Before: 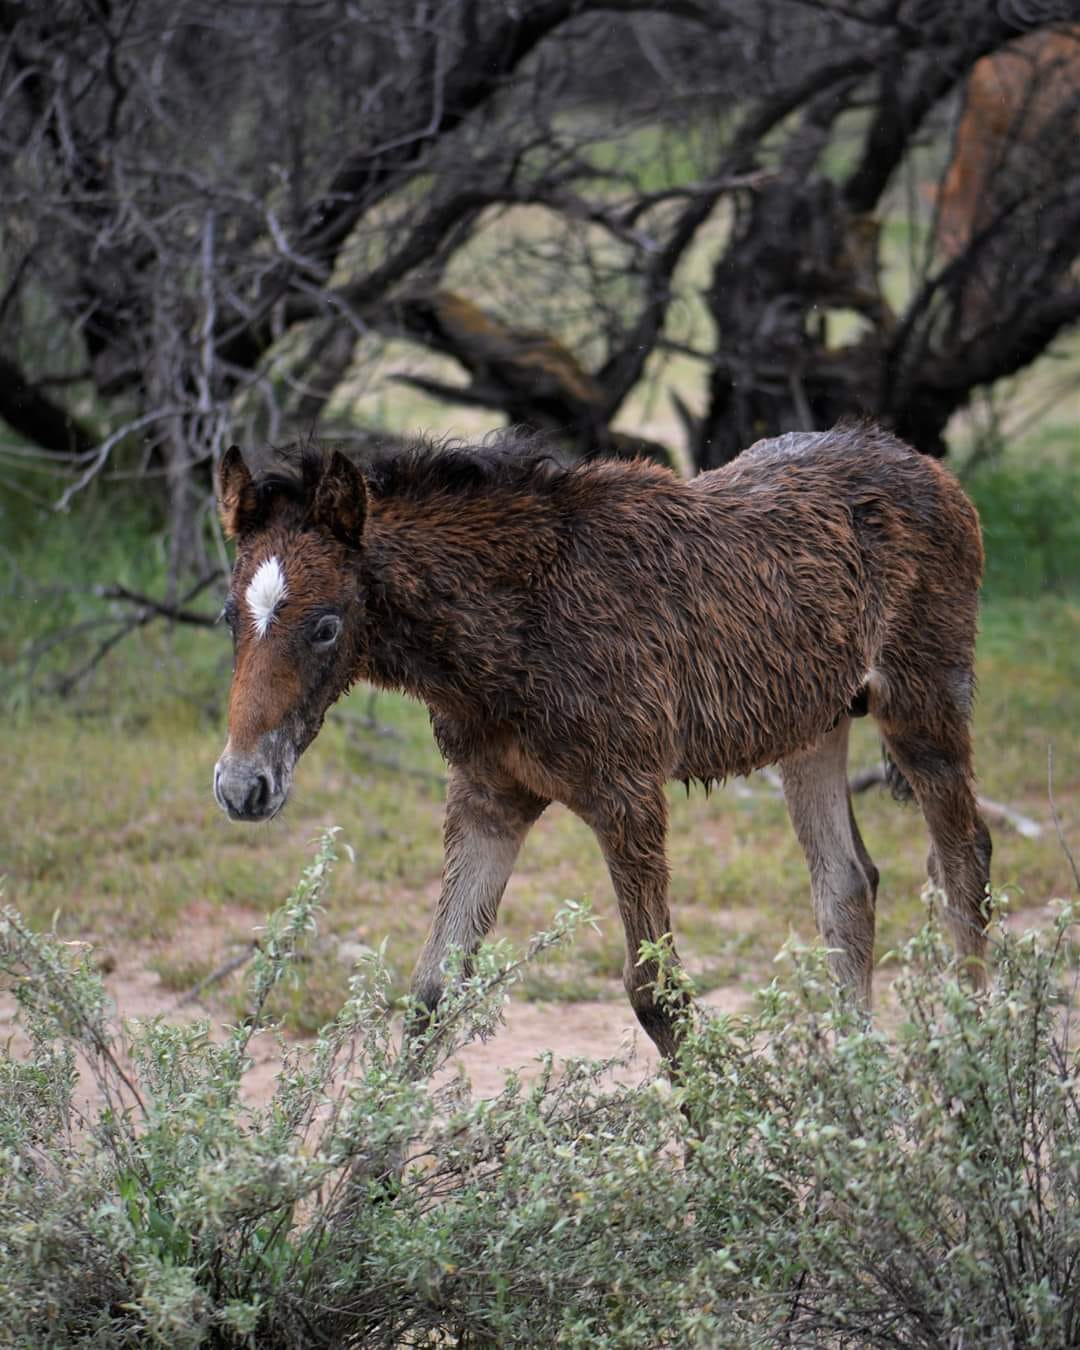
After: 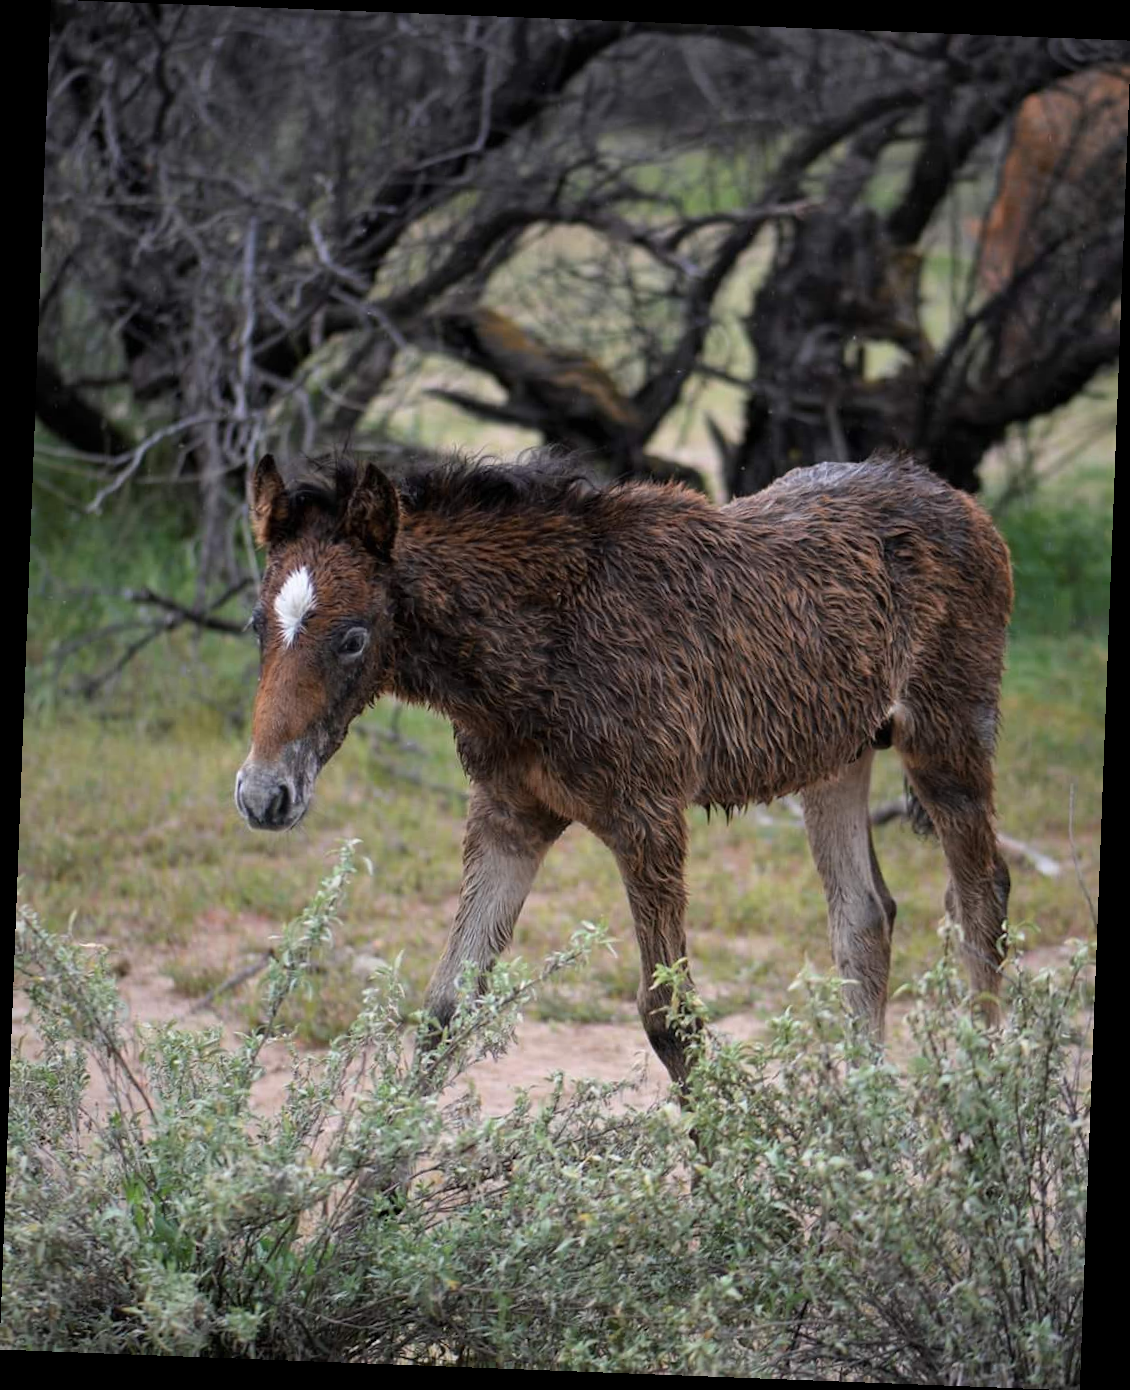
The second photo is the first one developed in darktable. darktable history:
crop and rotate: angle -2.18°
